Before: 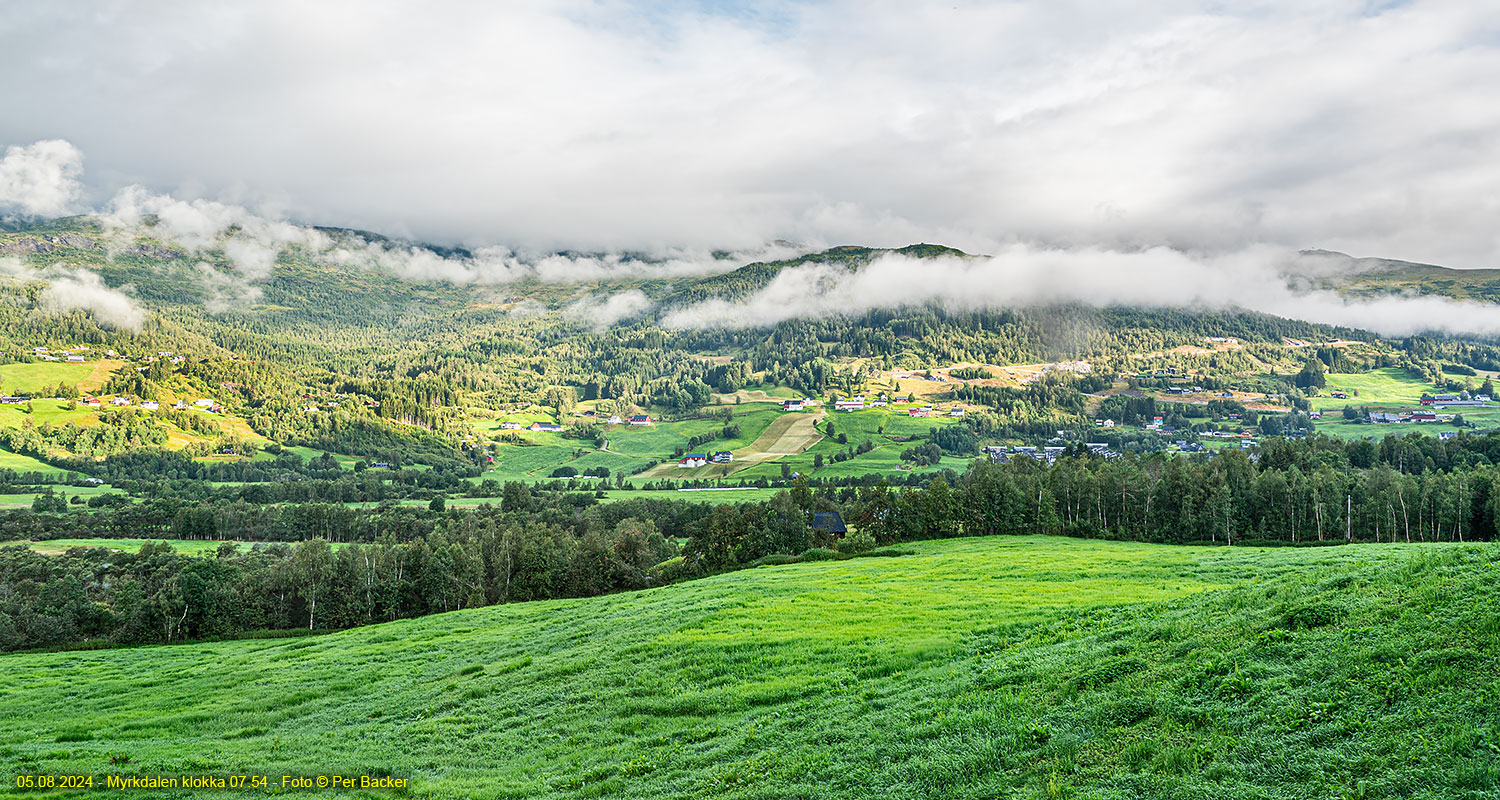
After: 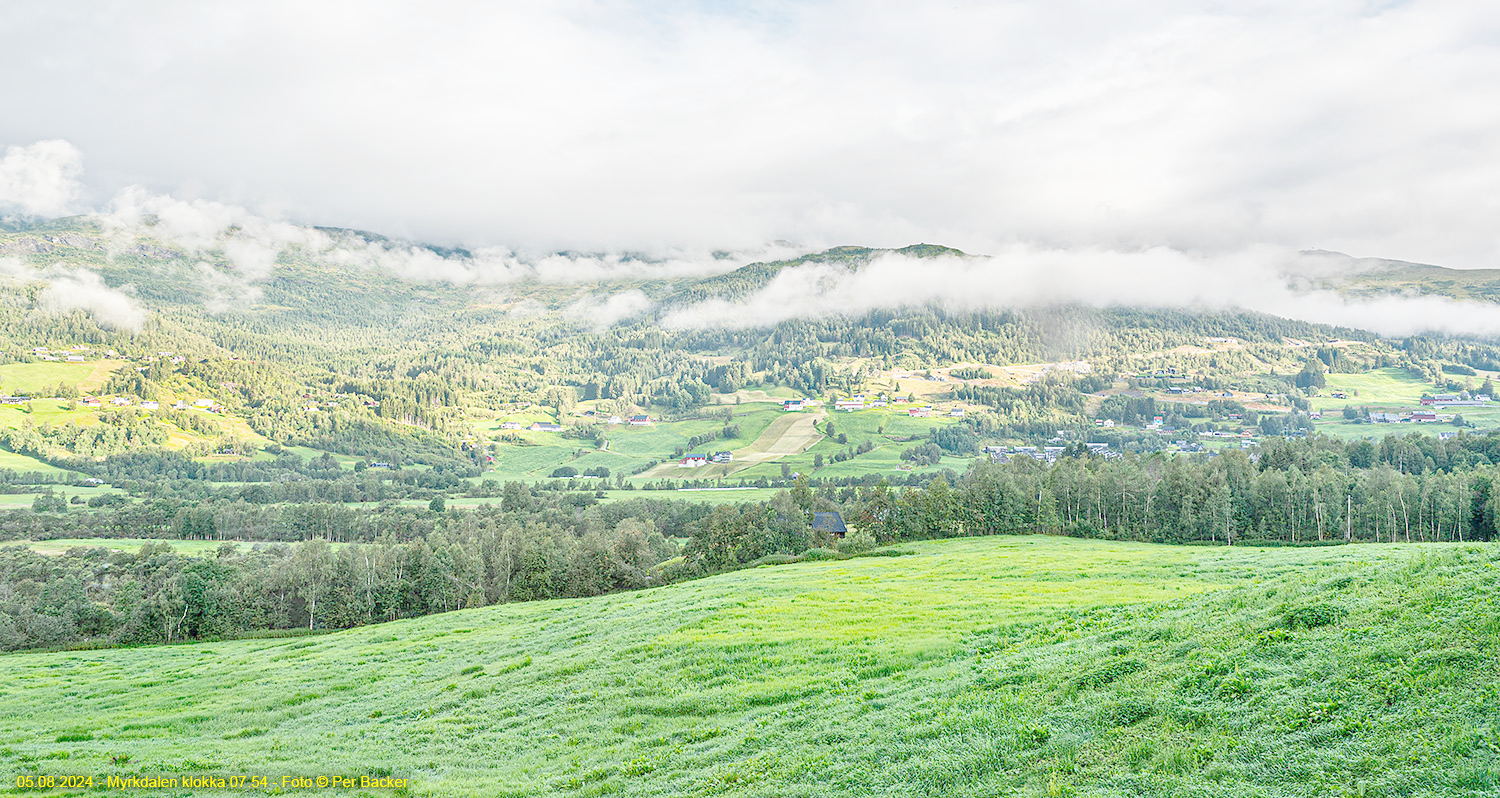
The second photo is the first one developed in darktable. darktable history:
crop: top 0.05%, bottom 0.098%
